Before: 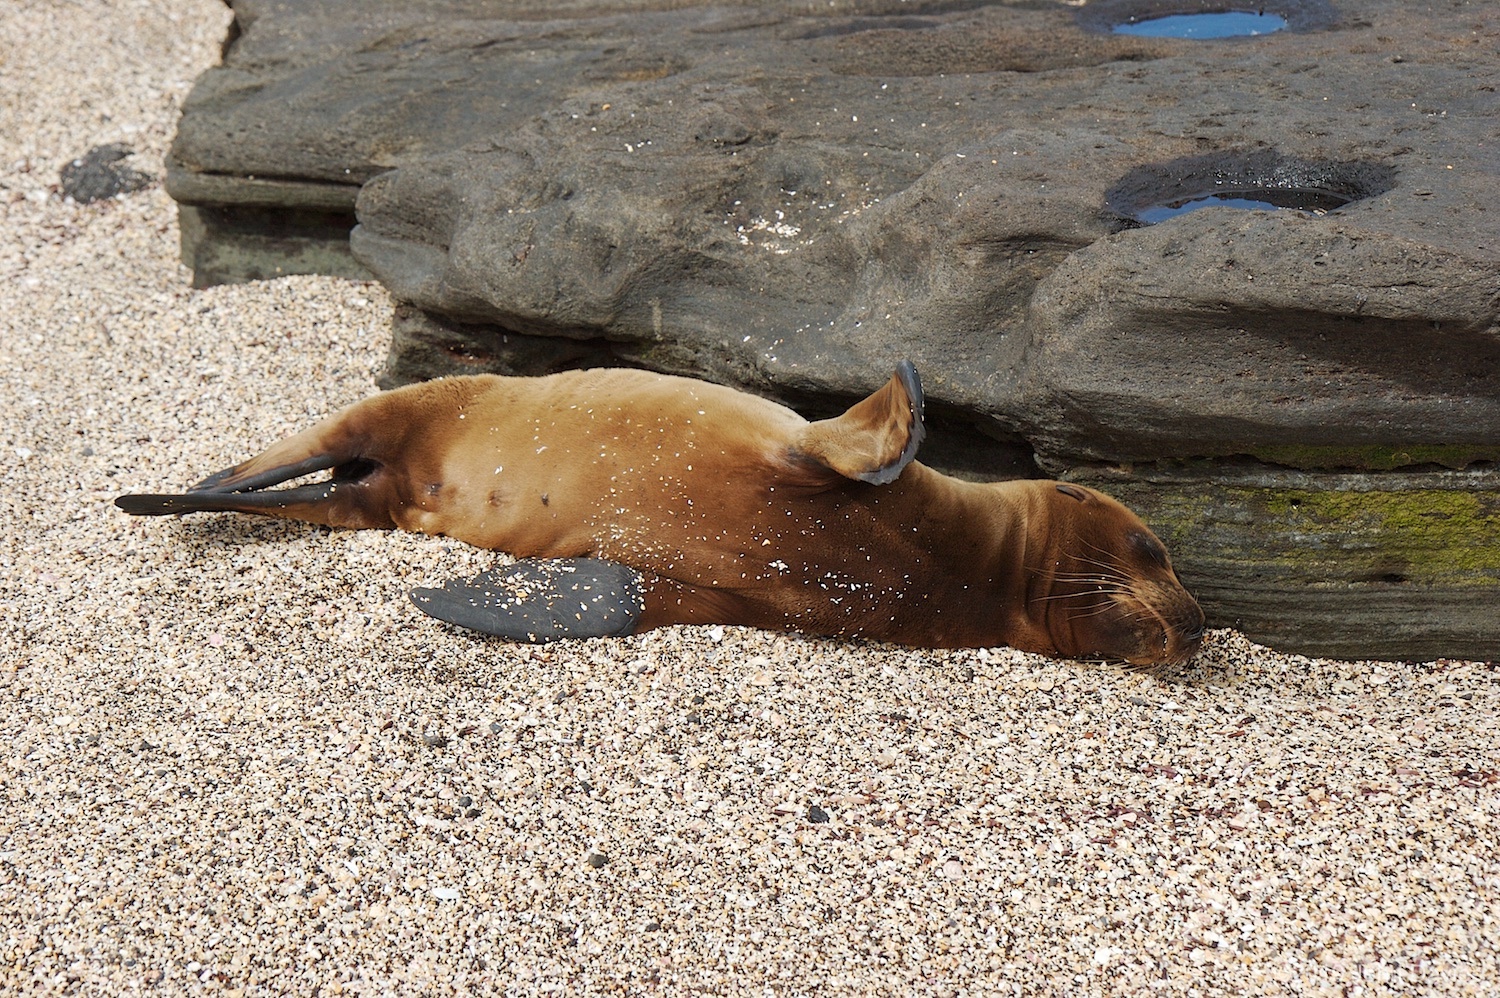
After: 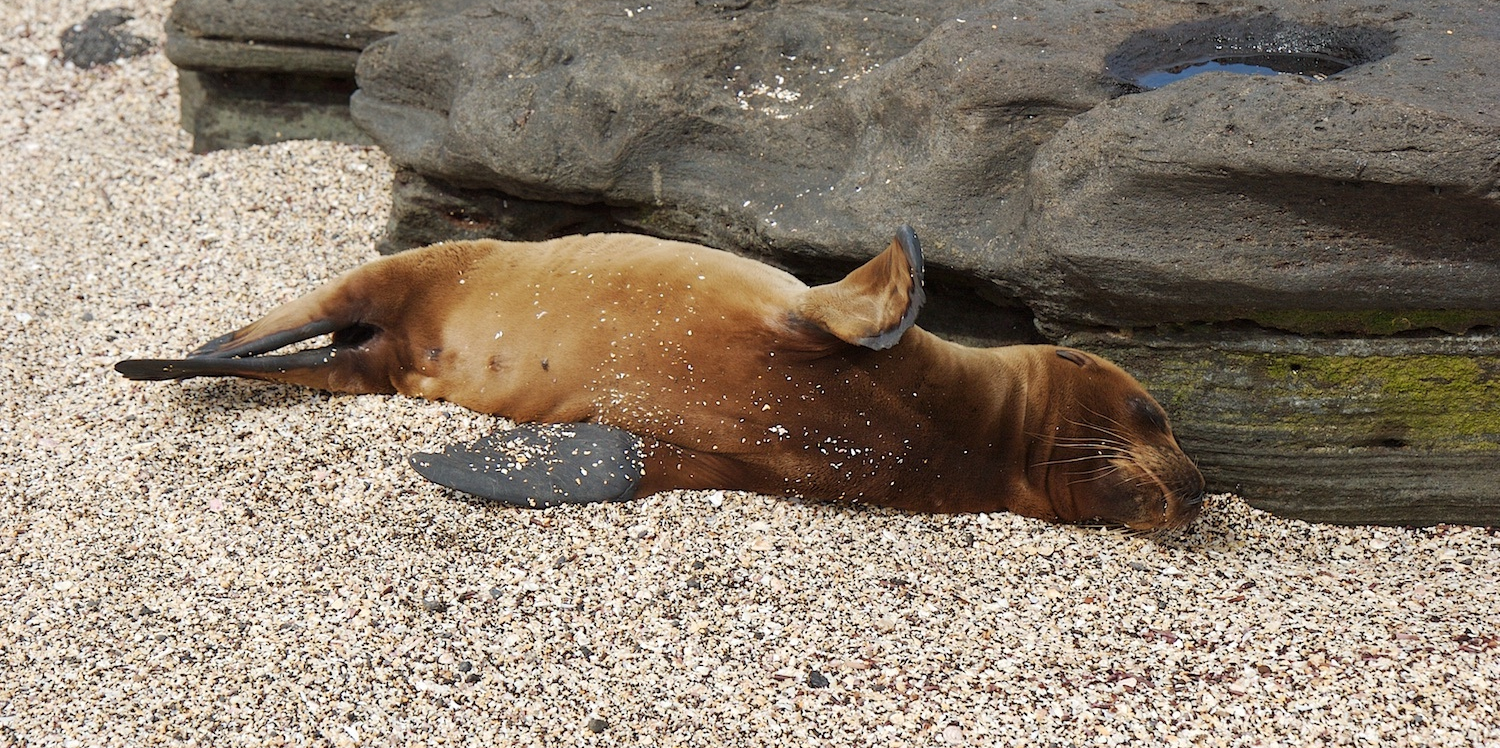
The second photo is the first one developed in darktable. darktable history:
crop: top 13.623%, bottom 11.377%
